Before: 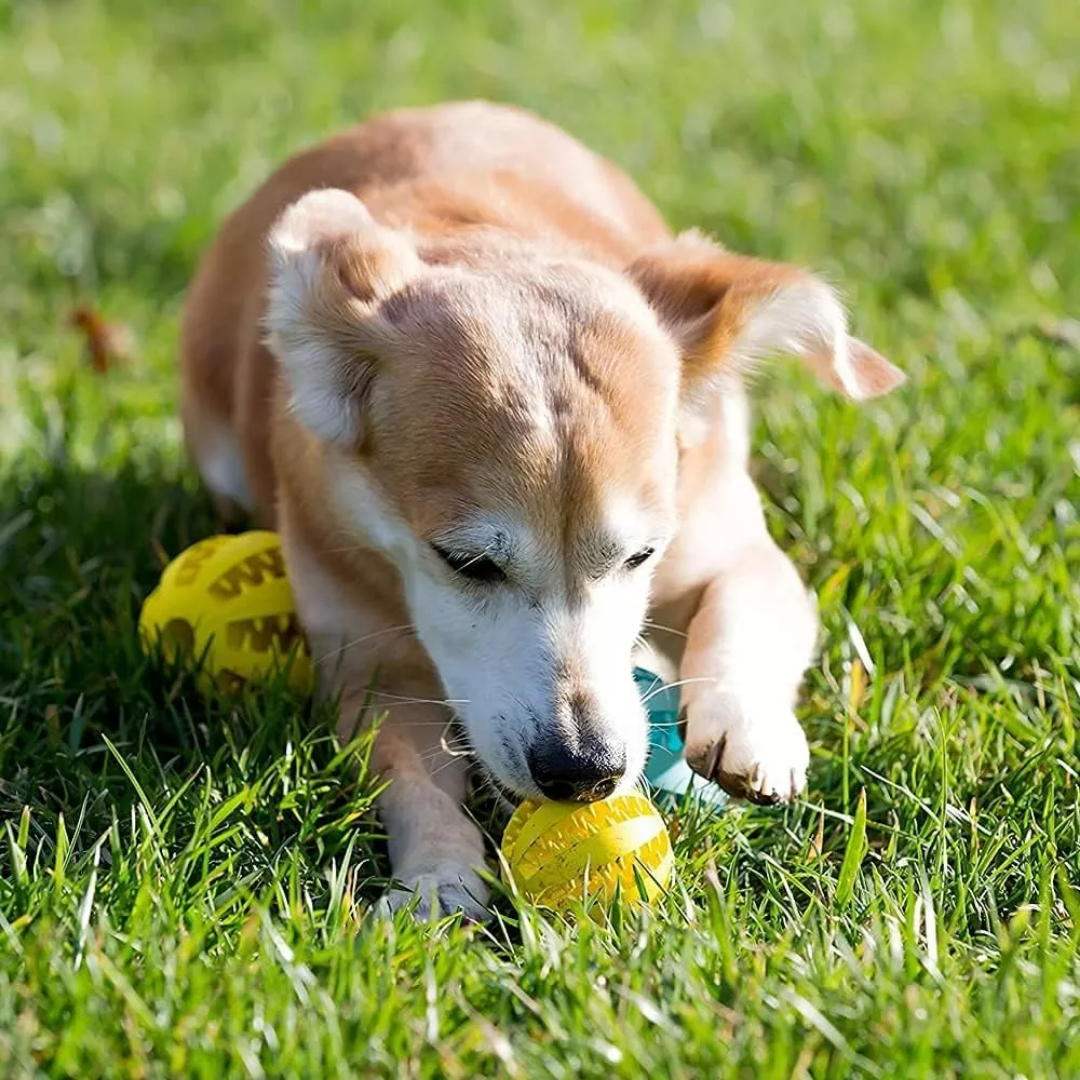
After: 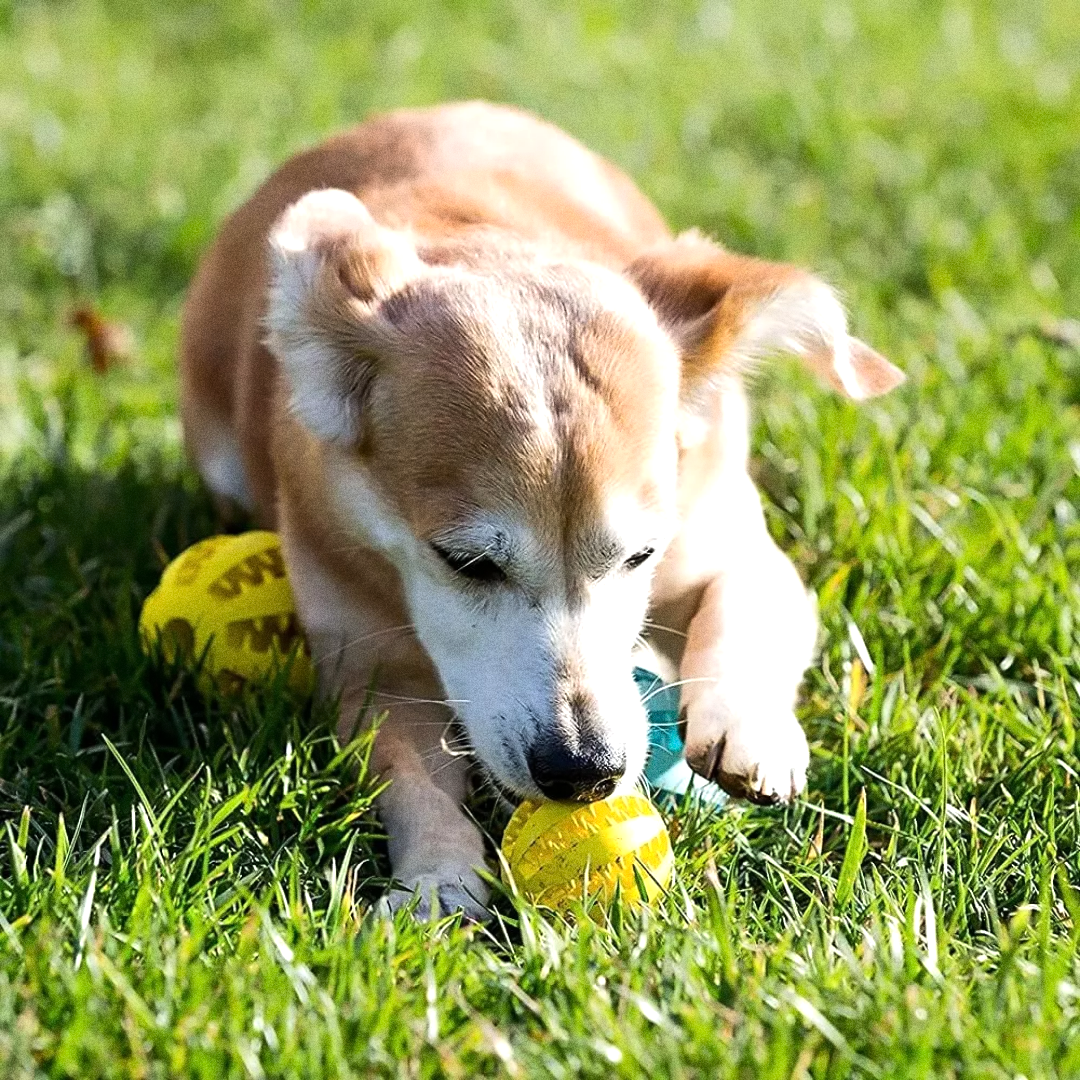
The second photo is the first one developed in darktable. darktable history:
grain: coarseness 9.61 ISO, strength 35.62%
tone equalizer: -8 EV -0.417 EV, -7 EV -0.389 EV, -6 EV -0.333 EV, -5 EV -0.222 EV, -3 EV 0.222 EV, -2 EV 0.333 EV, -1 EV 0.389 EV, +0 EV 0.417 EV, edges refinement/feathering 500, mask exposure compensation -1.57 EV, preserve details no
